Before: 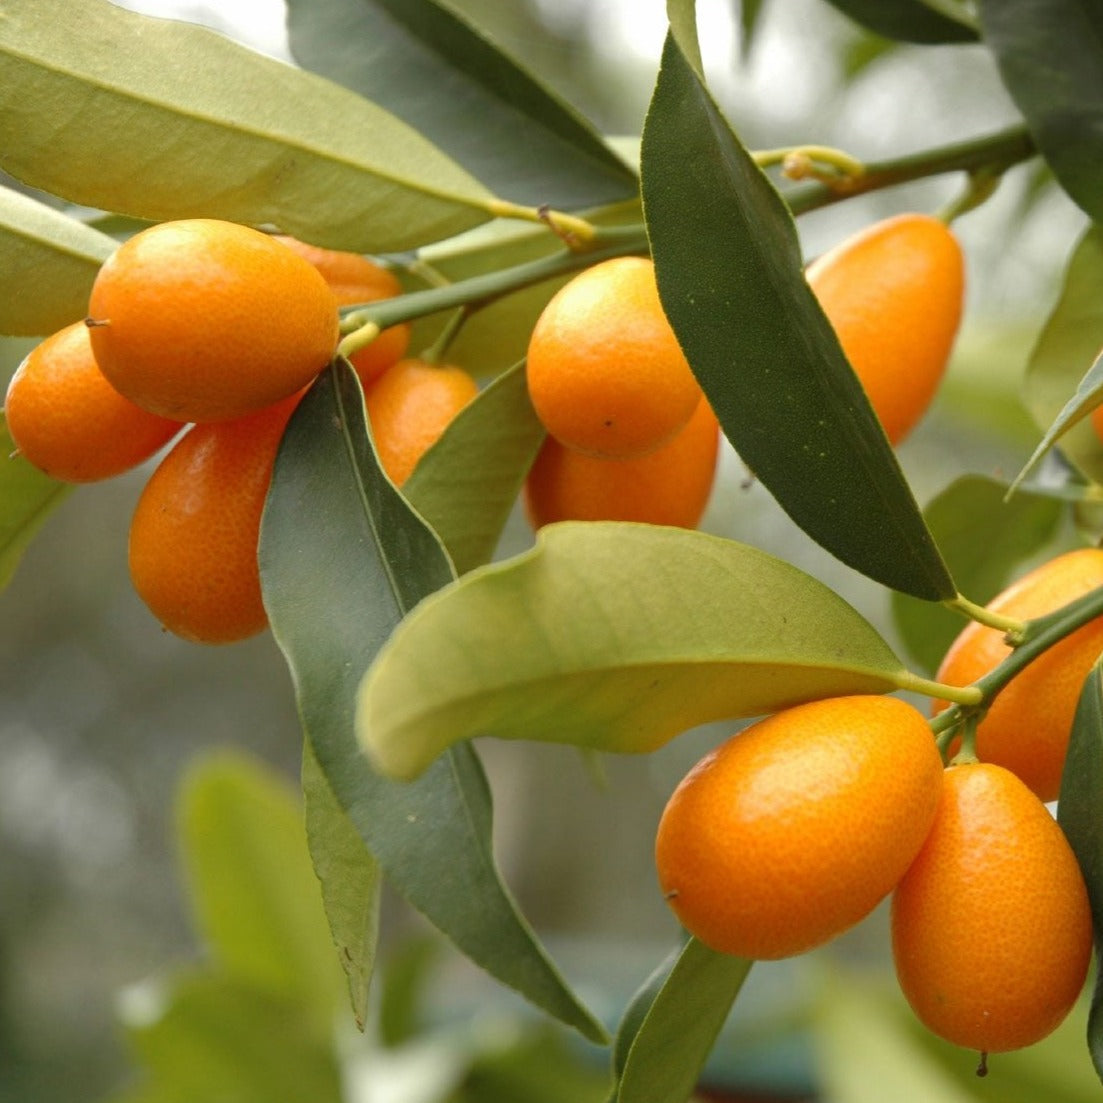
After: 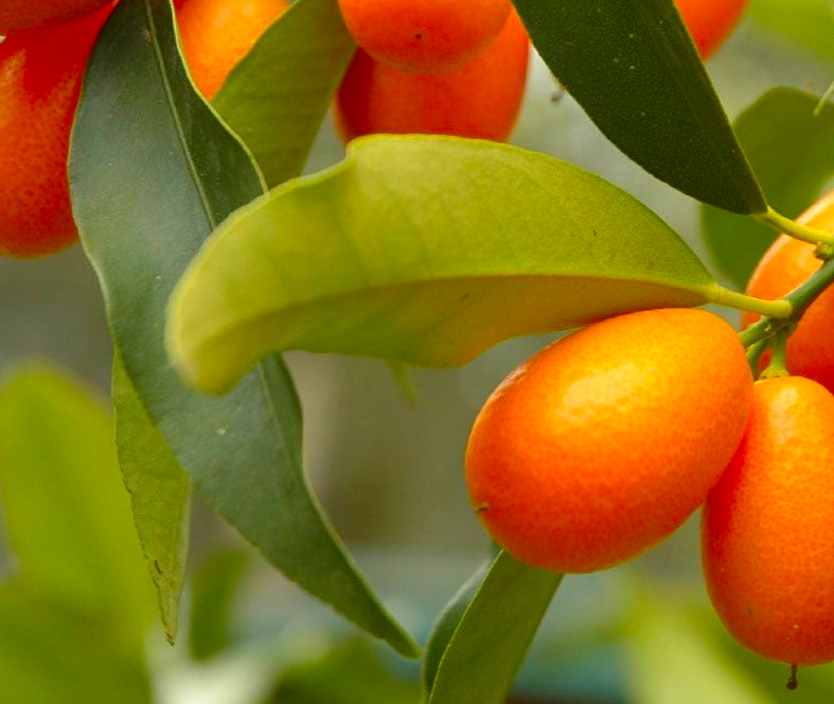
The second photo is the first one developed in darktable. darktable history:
contrast brightness saturation: saturation 0.5
crop and rotate: left 17.299%, top 35.115%, right 7.015%, bottom 1.024%
sharpen: amount 0.2
